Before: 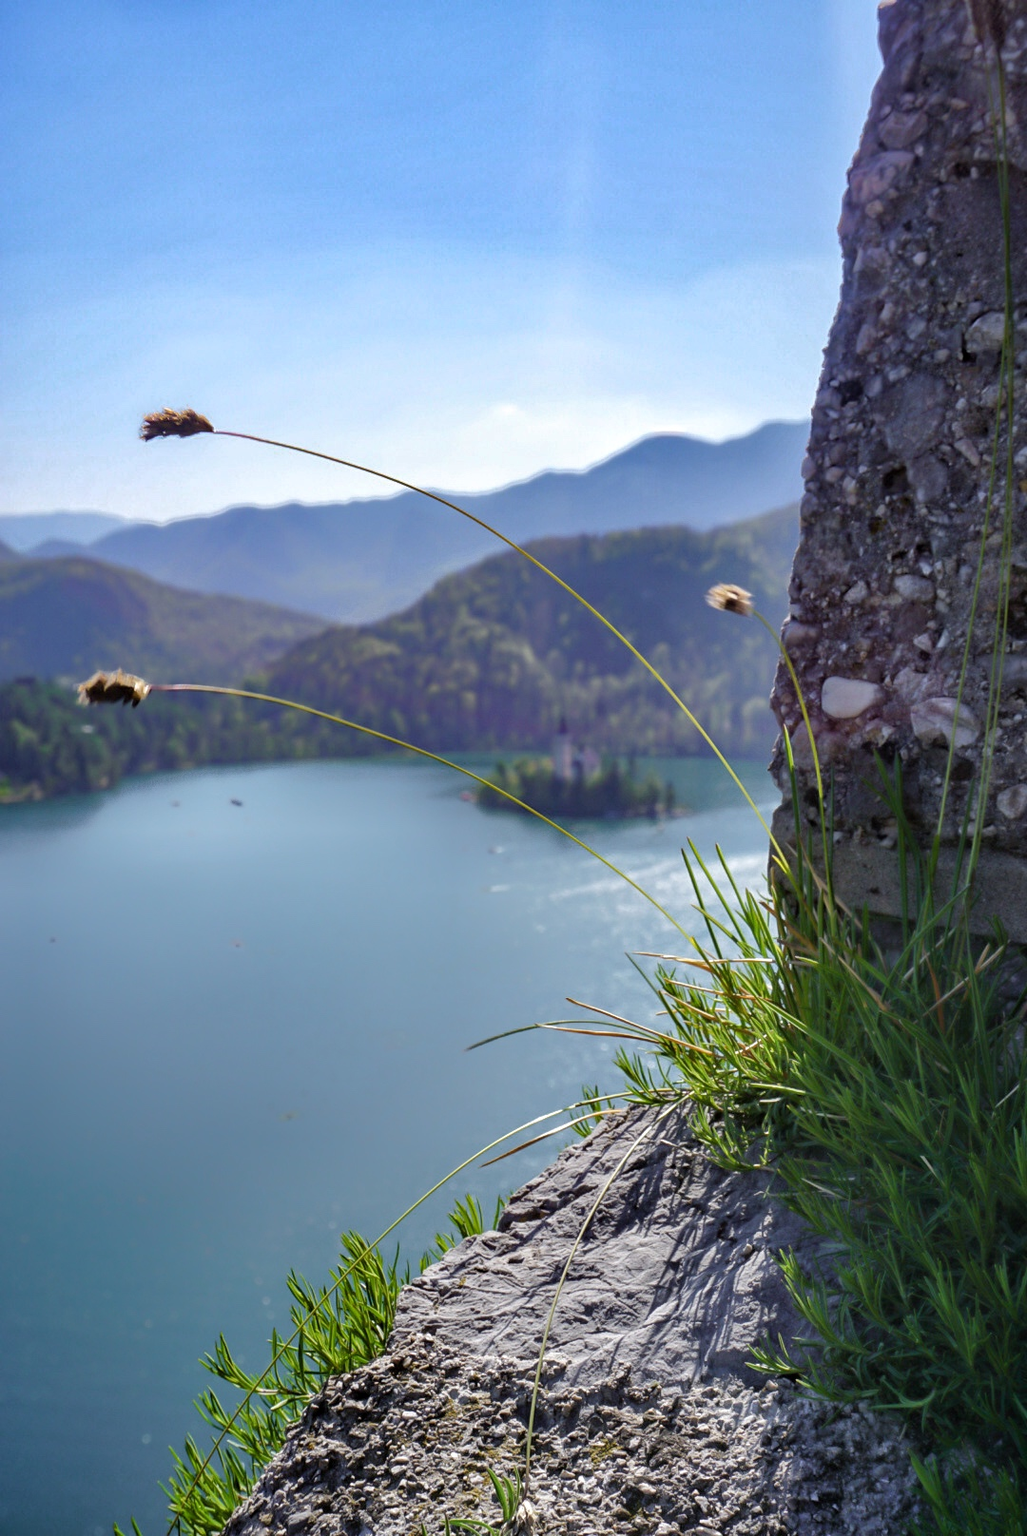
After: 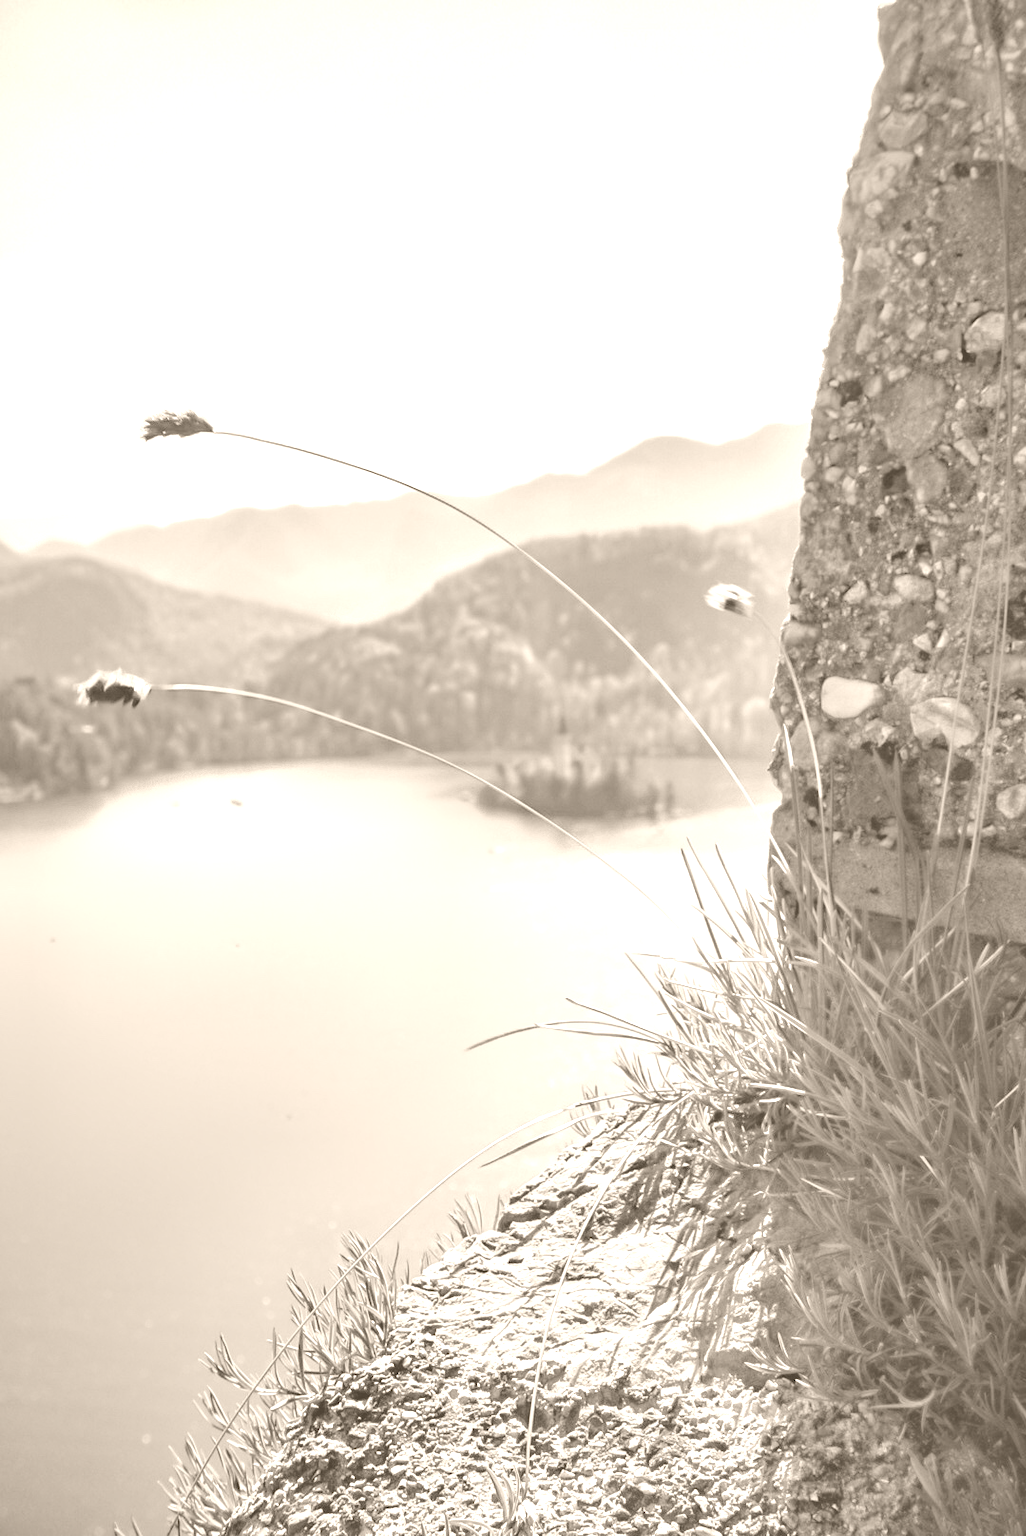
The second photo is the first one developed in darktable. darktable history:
levels: levels [0, 0.43, 0.984]
tone equalizer: on, module defaults
colorize: hue 34.49°, saturation 35.33%, source mix 100%, version 1
